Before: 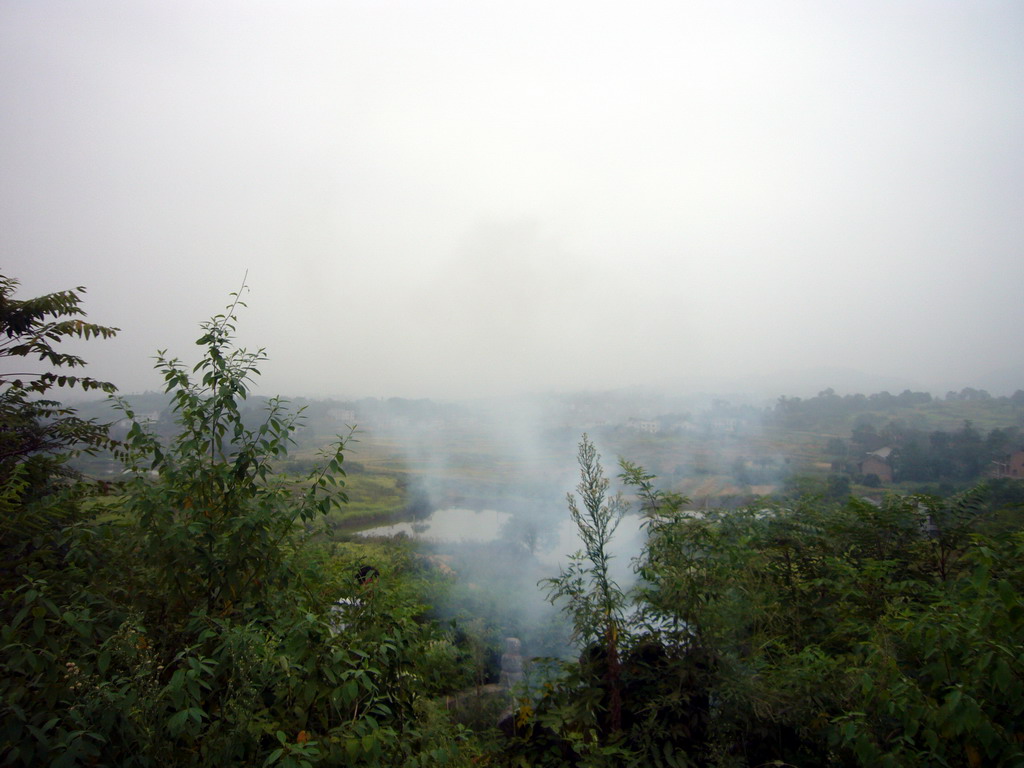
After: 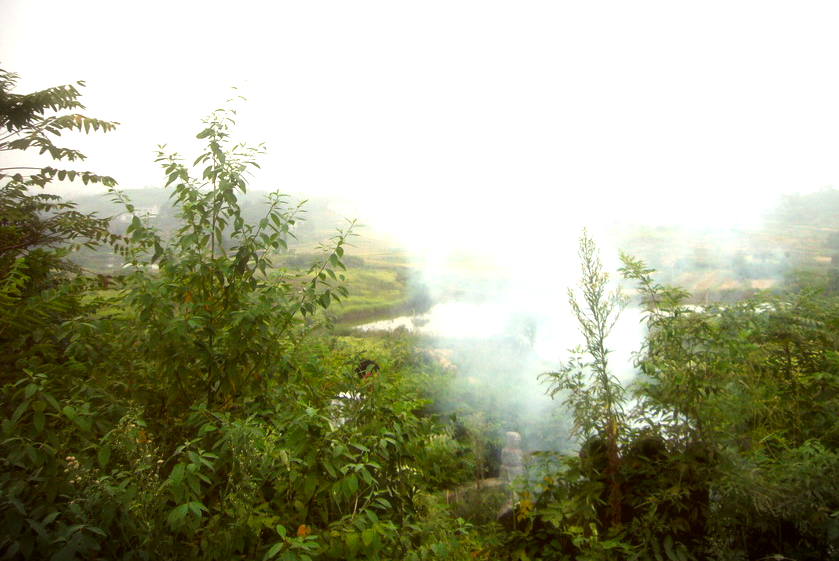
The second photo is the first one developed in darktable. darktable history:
crop: top 26.828%, right 18.057%
exposure: black level correction 0, exposure 1.511 EV, compensate exposure bias true, compensate highlight preservation false
vignetting: fall-off start 99.25%, width/height ratio 1.32
haze removal: strength -0.107, compatibility mode true, adaptive false
color correction: highlights a* -1.23, highlights b* 10.2, shadows a* 0.396, shadows b* 19.47
